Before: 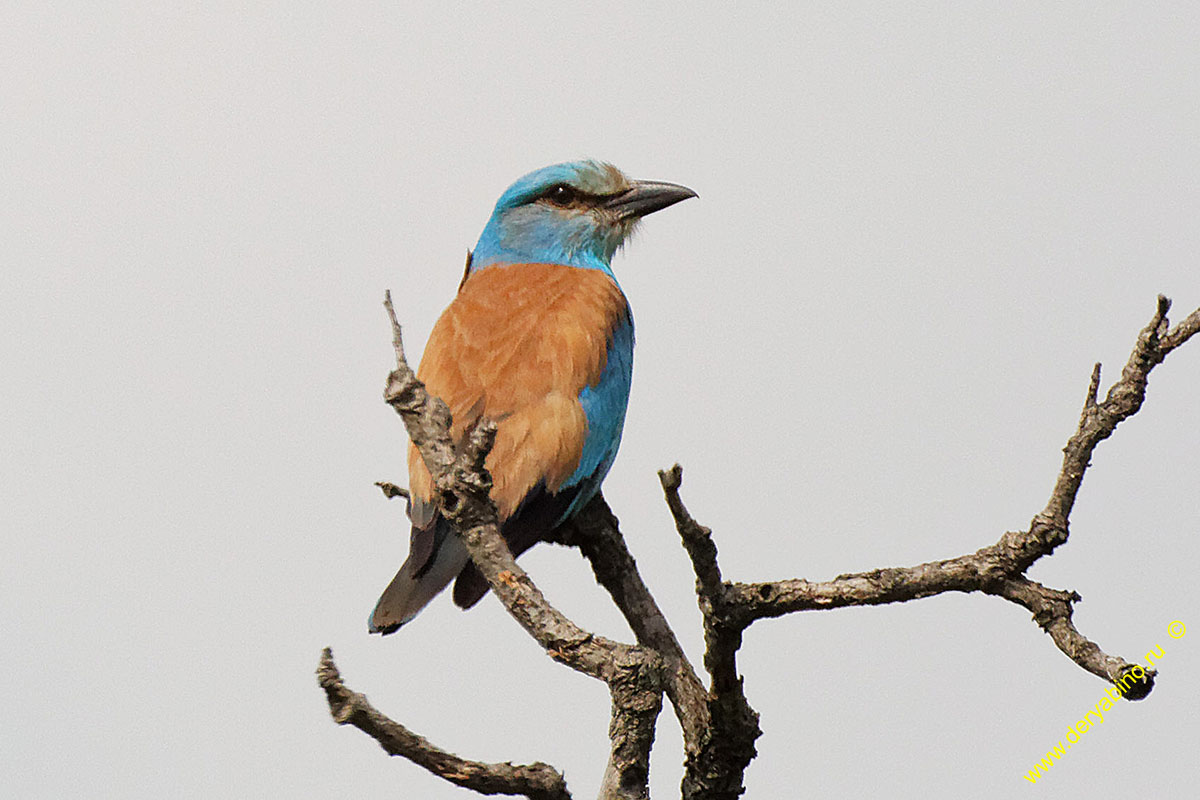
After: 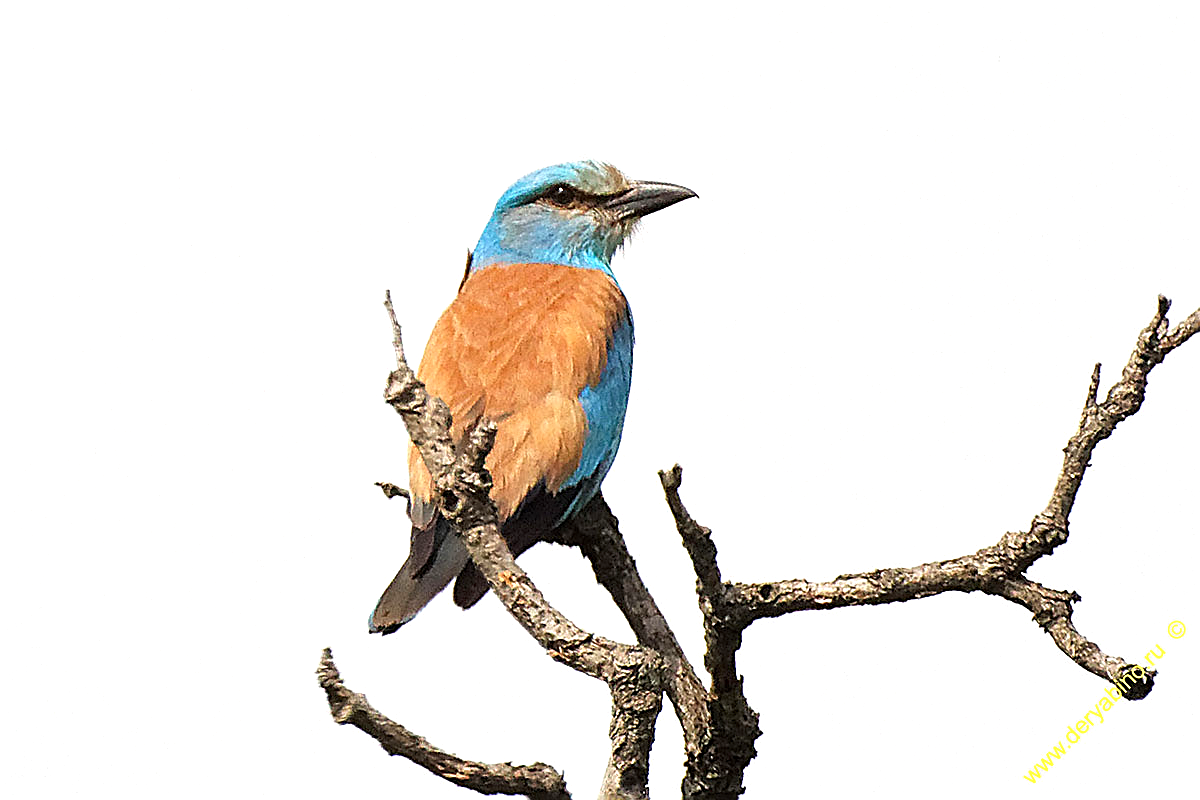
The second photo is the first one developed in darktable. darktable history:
sharpen: amount 0.912
exposure: exposure 0.719 EV, compensate highlight preservation false
